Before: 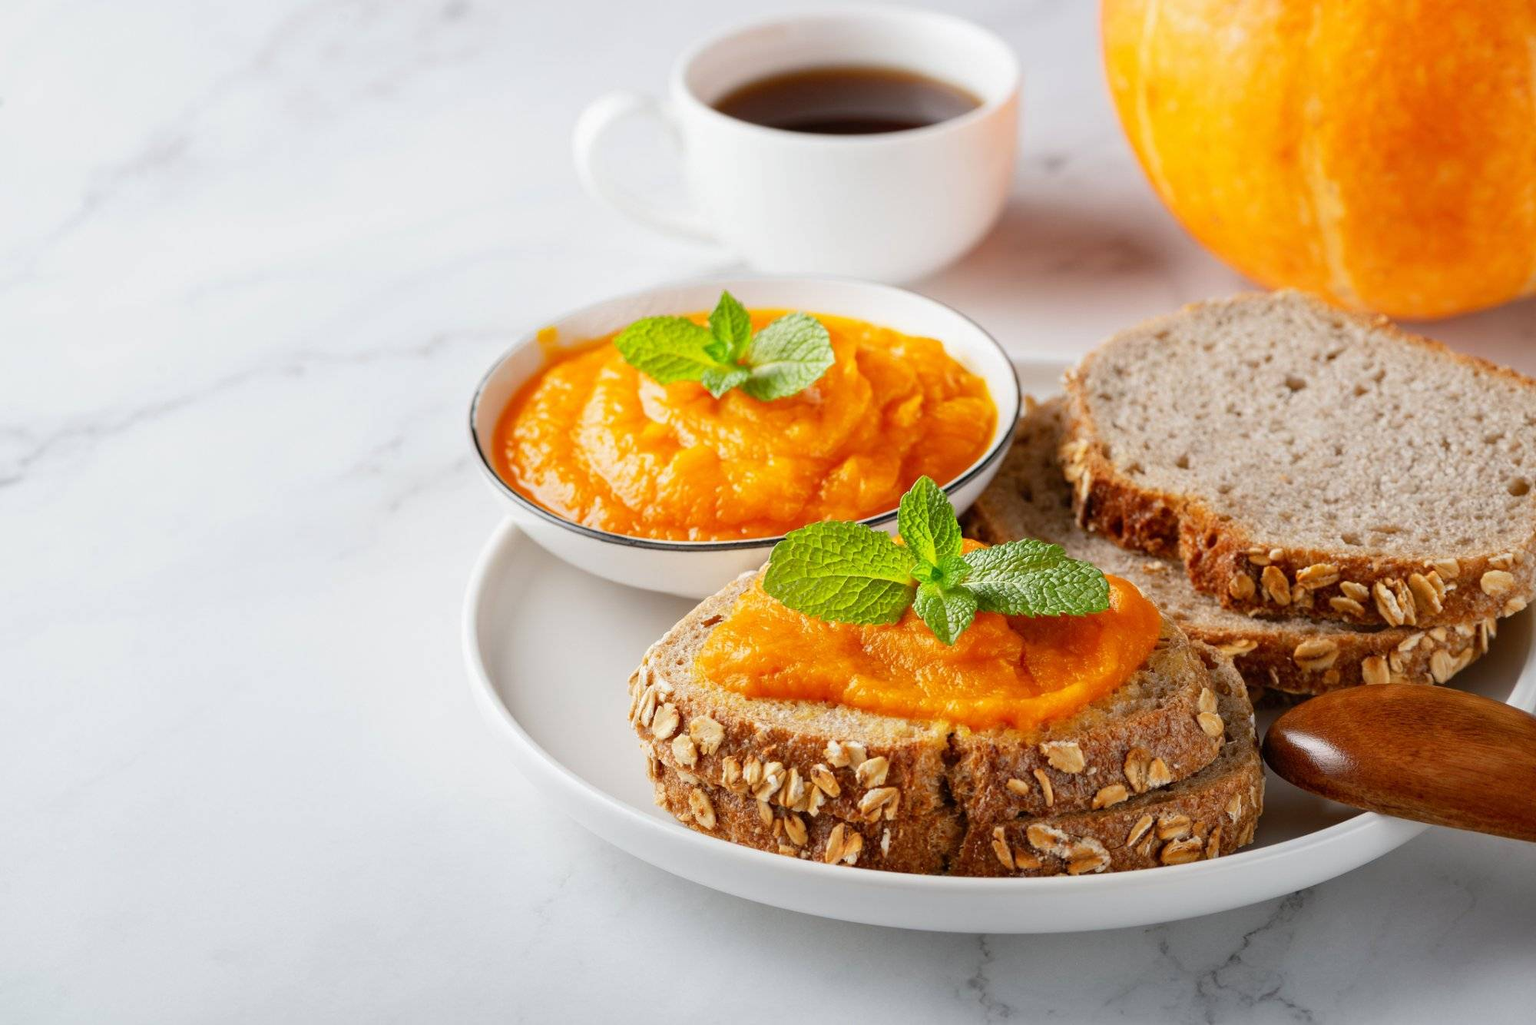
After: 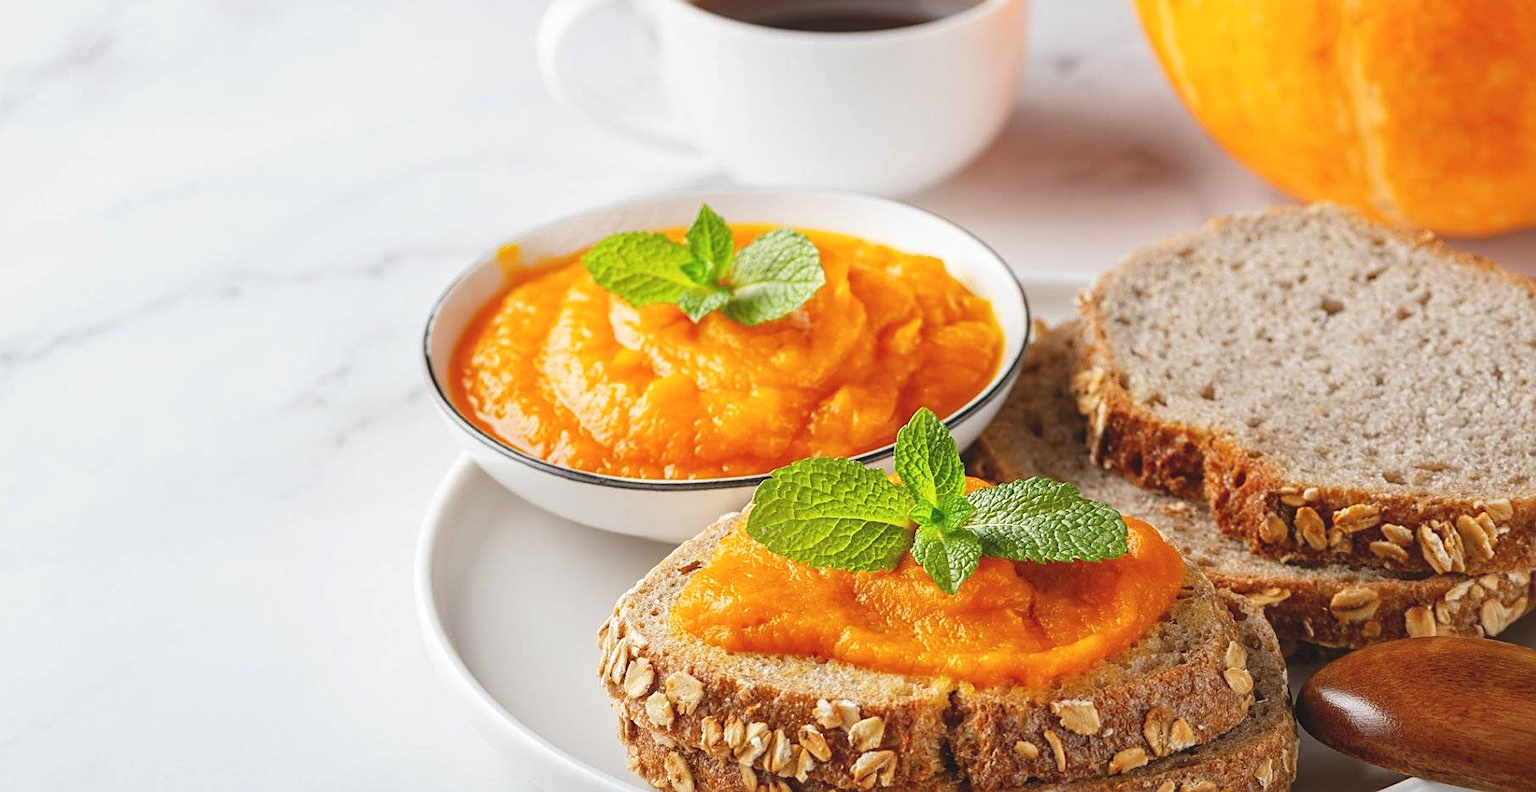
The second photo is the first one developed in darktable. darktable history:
sharpen: on, module defaults
crop: left 5.596%, top 10.314%, right 3.534%, bottom 19.395%
exposure: black level correction -0.008, exposure 0.067 EV, compensate highlight preservation false
local contrast: detail 110%
